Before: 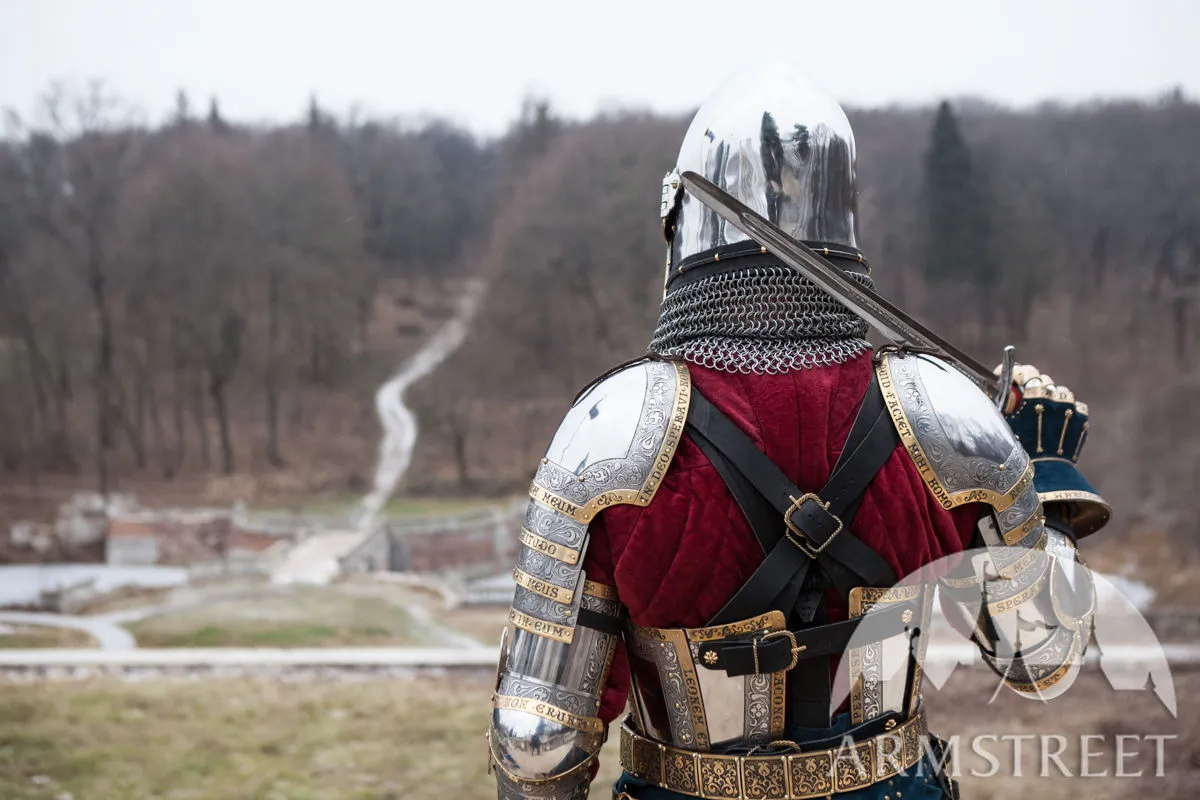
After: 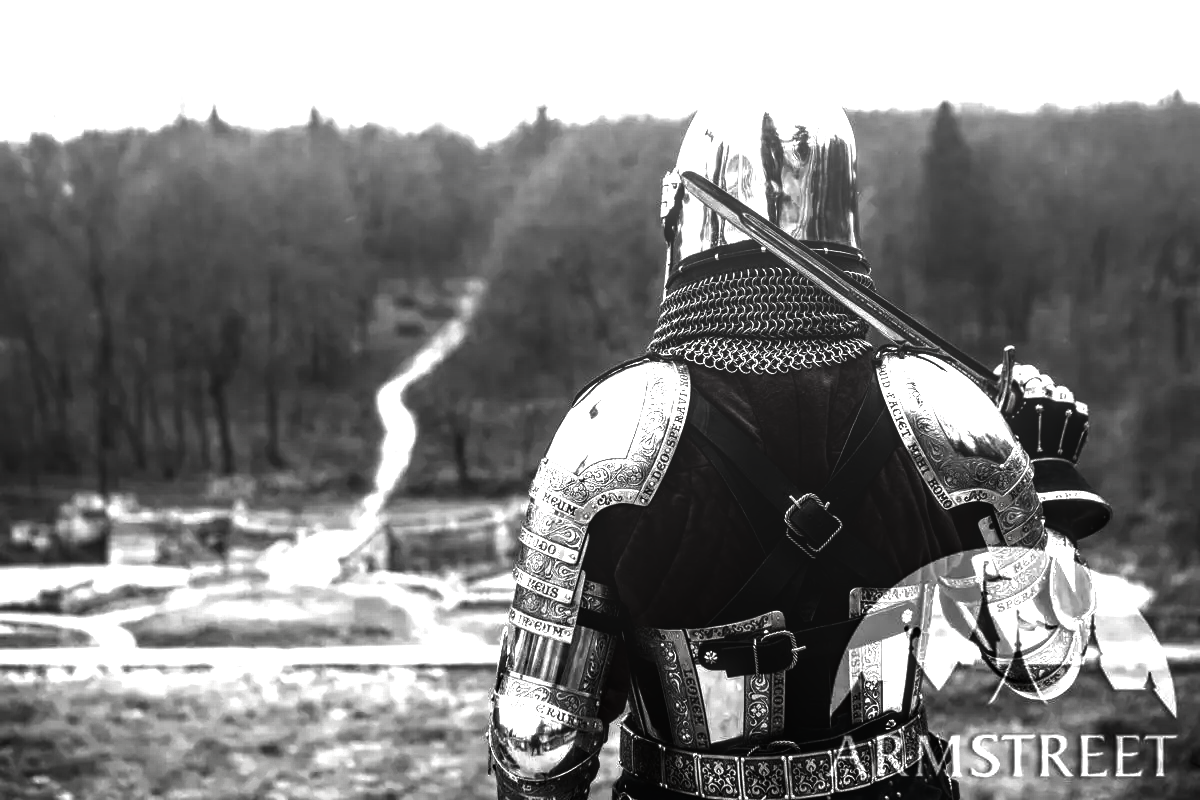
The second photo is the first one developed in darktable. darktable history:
color balance rgb: perceptual saturation grading › global saturation 29.393%, global vibrance 20%
contrast brightness saturation: contrast 0.017, brightness -0.985, saturation -0.984
tone equalizer: on, module defaults
local contrast: detail 130%
exposure: black level correction 0, exposure 1.097 EV, compensate highlight preservation false
